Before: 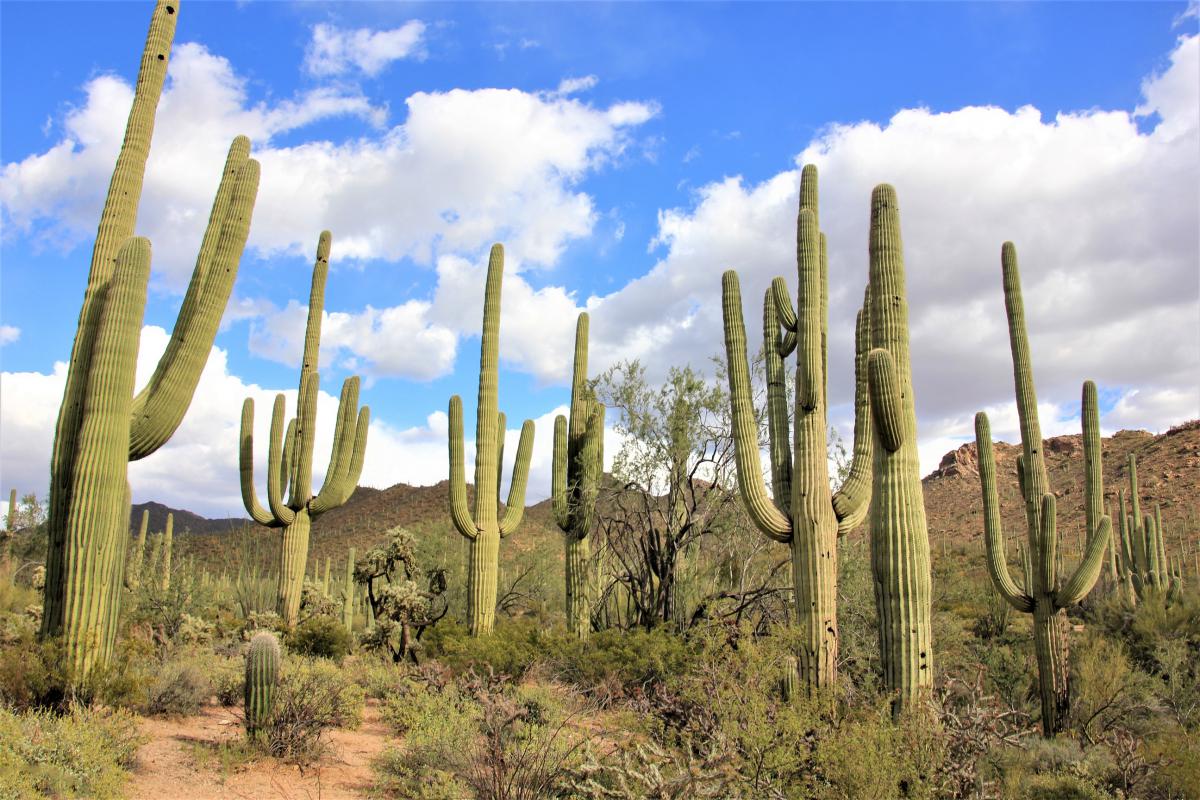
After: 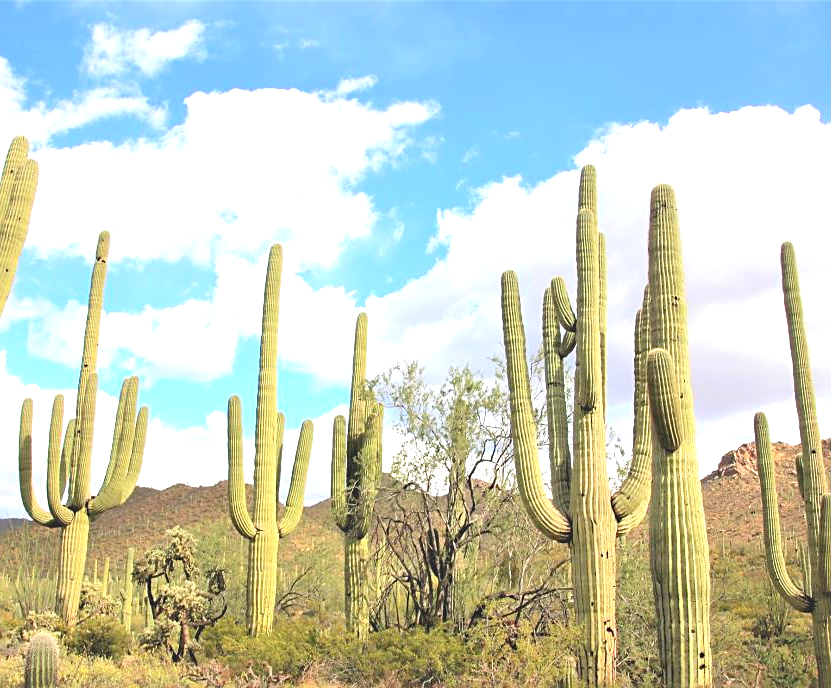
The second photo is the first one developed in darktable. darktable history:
crop: left 18.479%, right 12.2%, bottom 13.971%
local contrast: detail 70%
exposure: exposure 0.921 EV, compensate highlight preservation false
sharpen: on, module defaults
